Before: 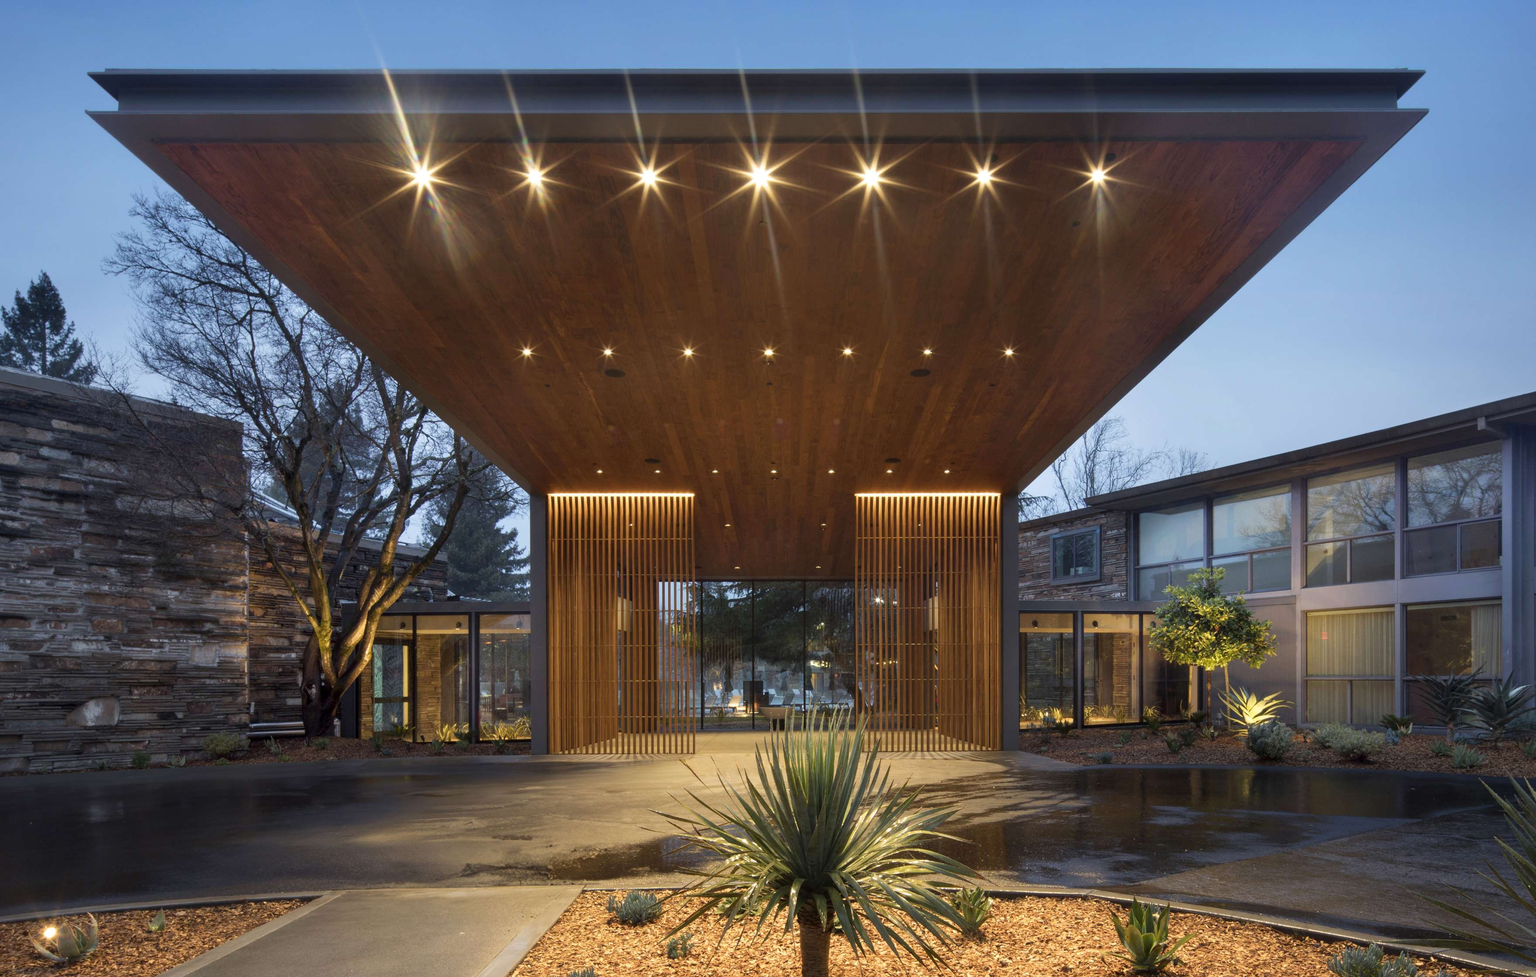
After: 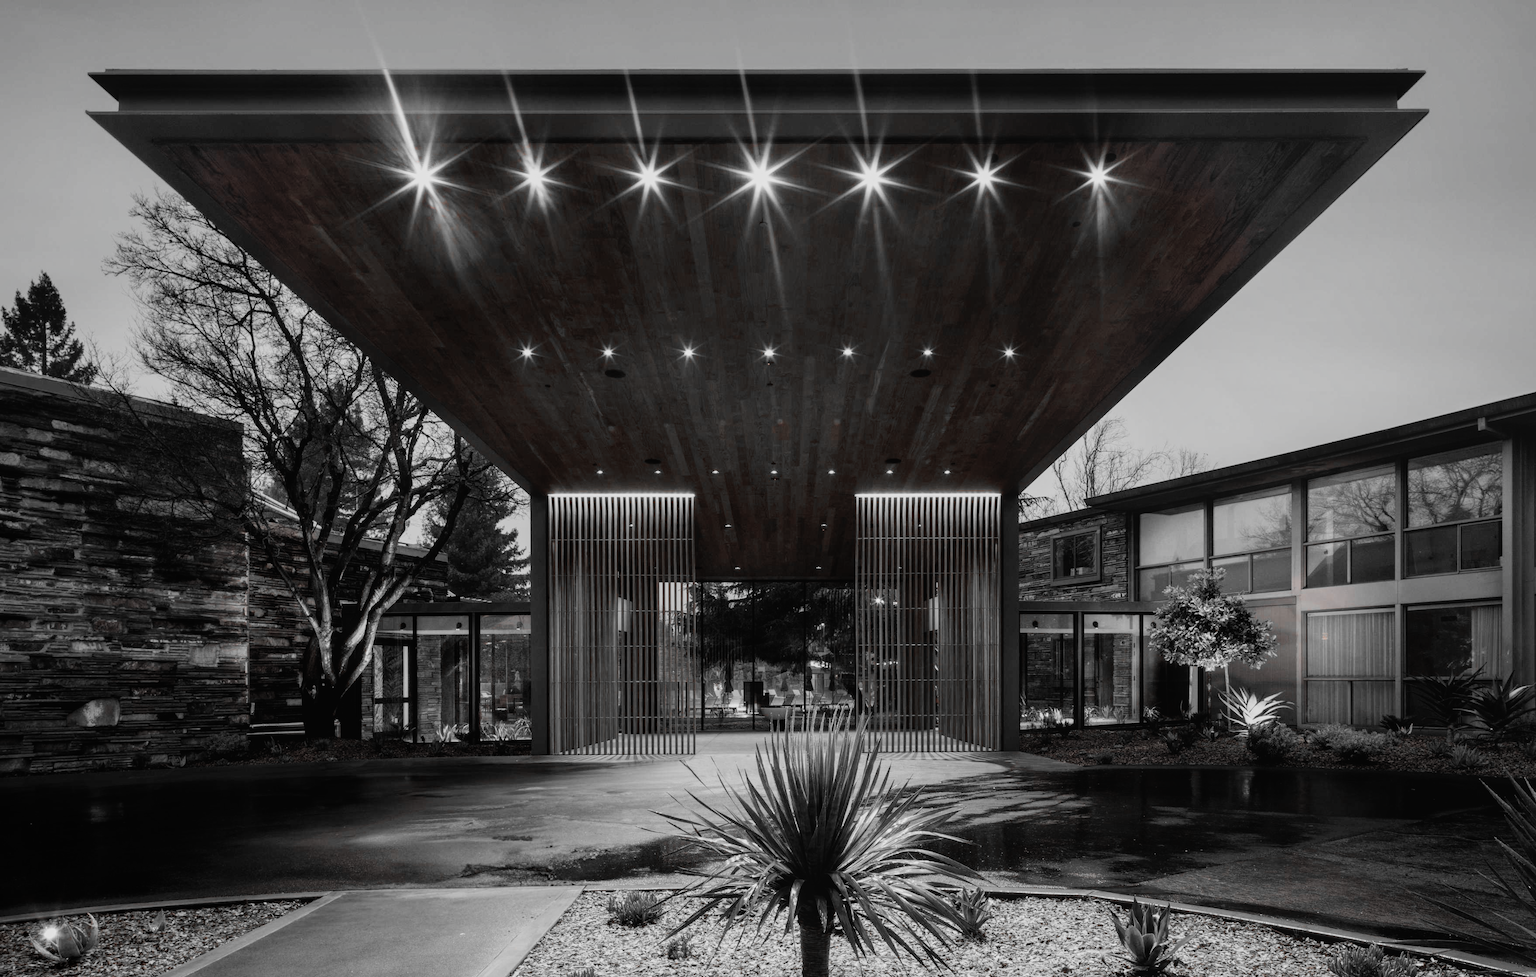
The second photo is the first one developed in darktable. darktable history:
color zones: curves: ch1 [(0, 0.006) (0.094, 0.285) (0.171, 0.001) (0.429, 0.001) (0.571, 0.003) (0.714, 0.004) (0.857, 0.004) (1, 0.006)]
filmic rgb: black relative exposure -5 EV, white relative exposure 3.5 EV, hardness 3.19, contrast 1.4, highlights saturation mix -50%
local contrast: detail 110%
